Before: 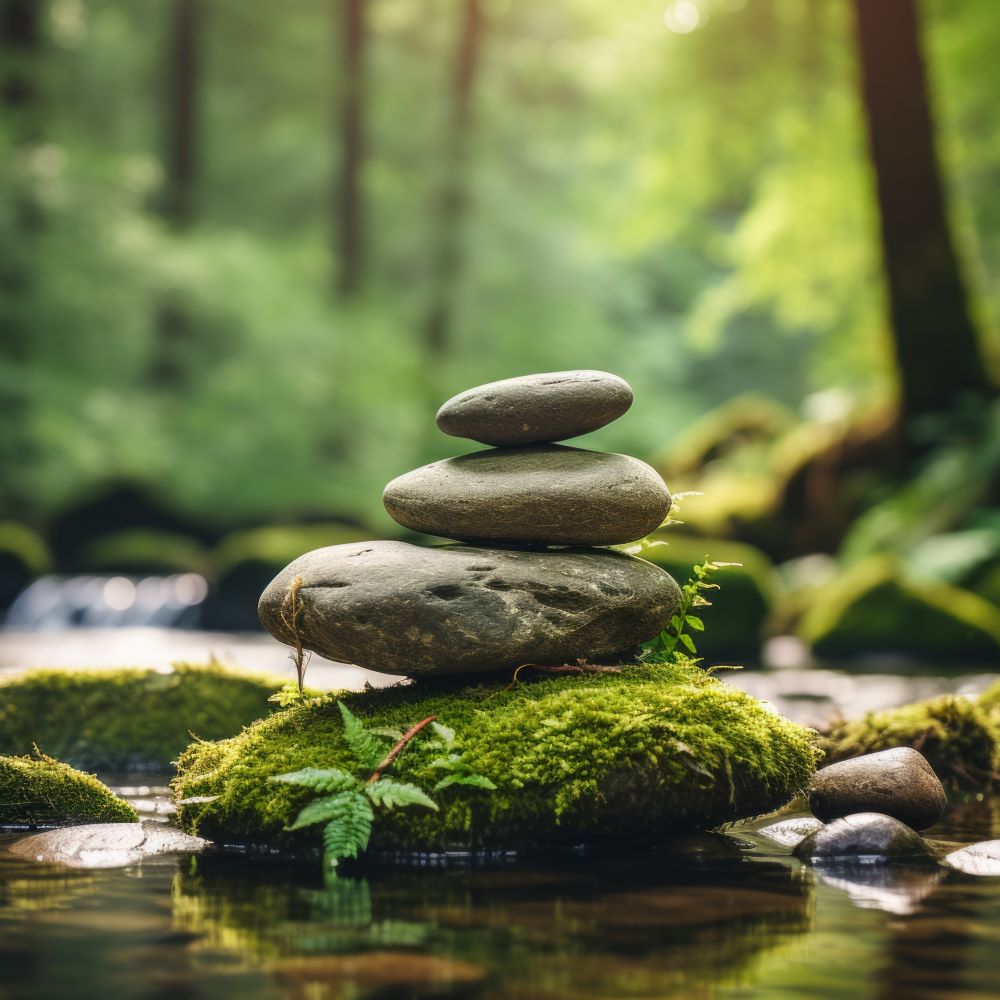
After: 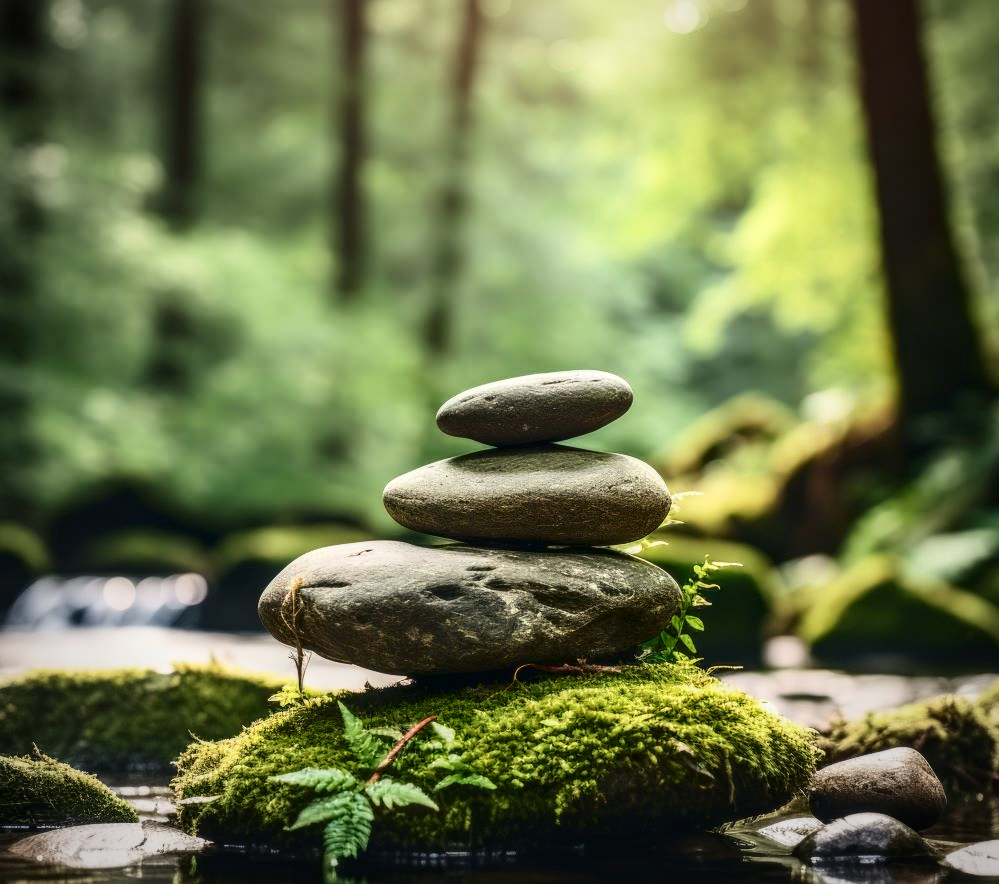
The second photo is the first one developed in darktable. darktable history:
local contrast: on, module defaults
vignetting: brightness -0.398, saturation -0.311, automatic ratio true
crop and rotate: top 0%, bottom 11.543%
contrast brightness saturation: contrast 0.296
